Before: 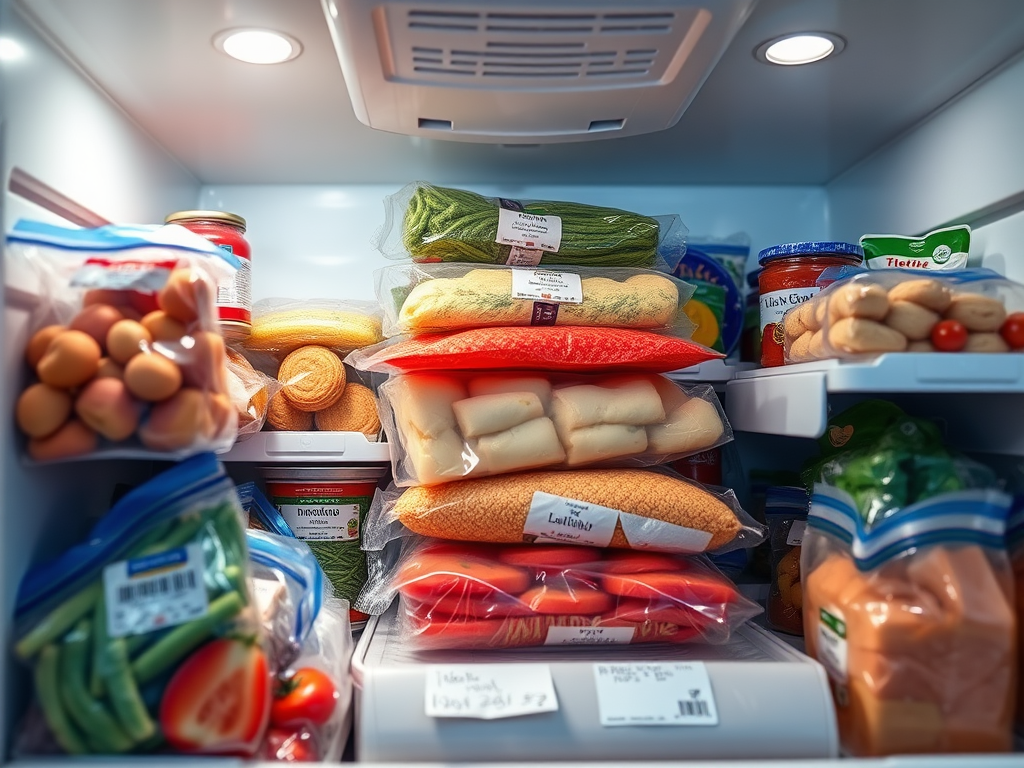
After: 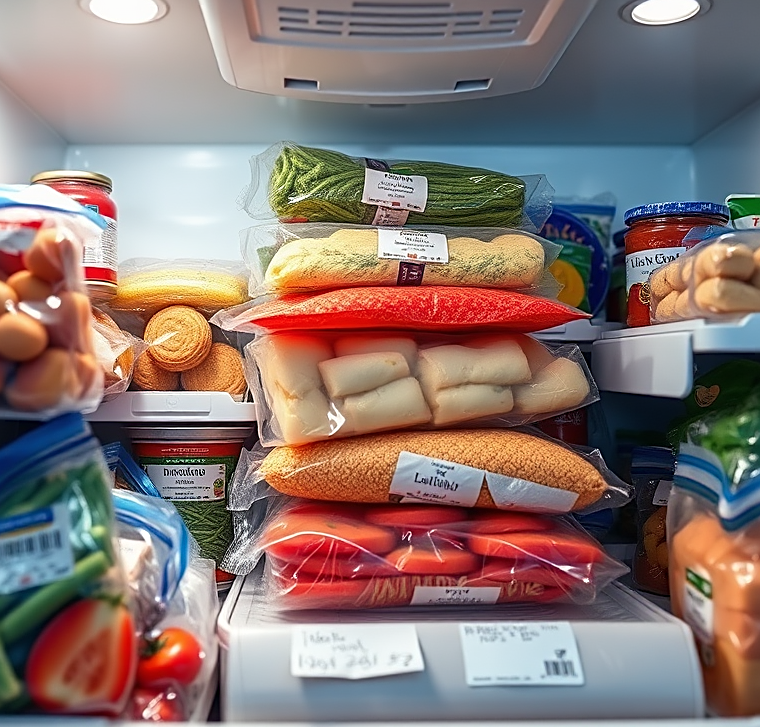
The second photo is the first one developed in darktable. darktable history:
sharpen: on, module defaults
tone curve: preserve colors none
crop and rotate: left 13.15%, top 5.251%, right 12.609%
